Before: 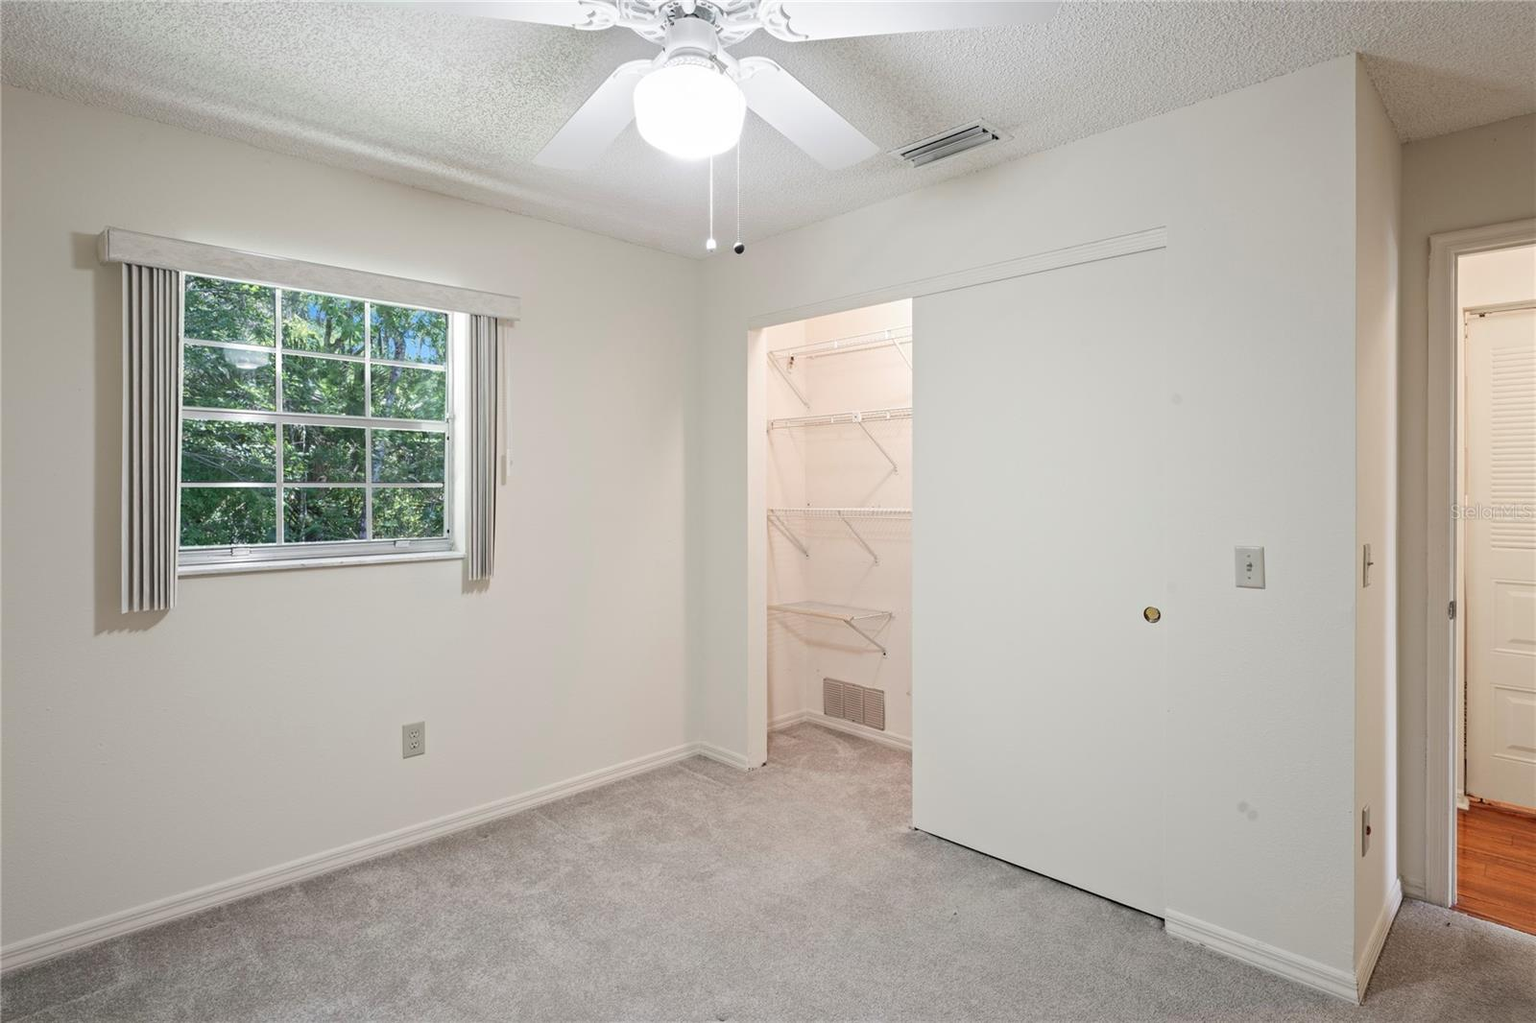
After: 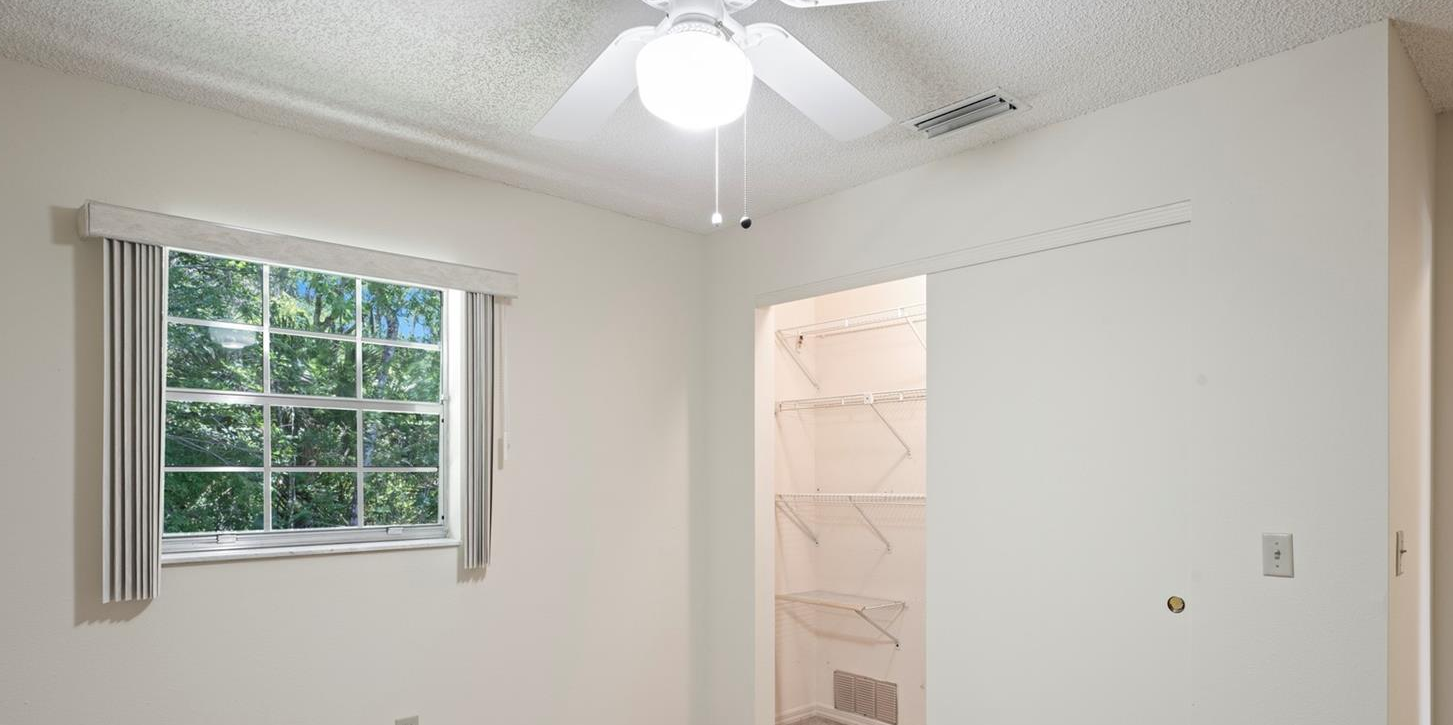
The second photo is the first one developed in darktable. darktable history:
crop: left 1.52%, top 3.447%, right 7.624%, bottom 28.456%
